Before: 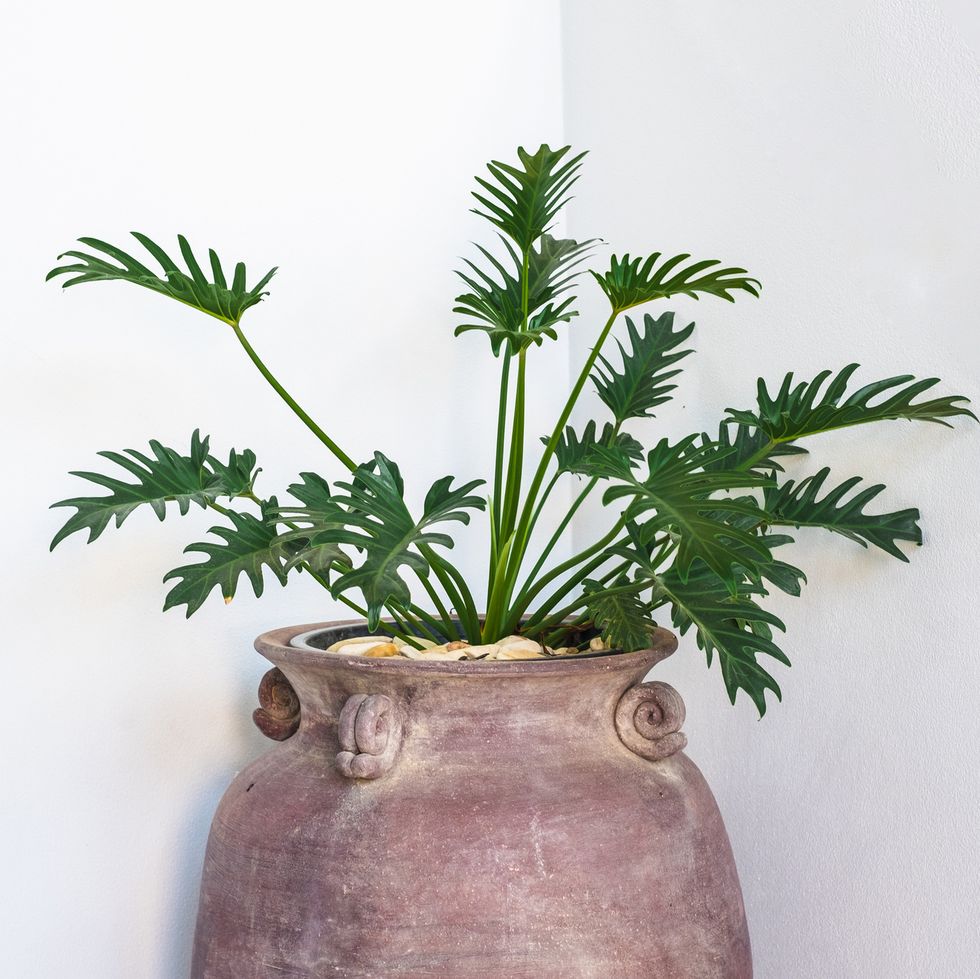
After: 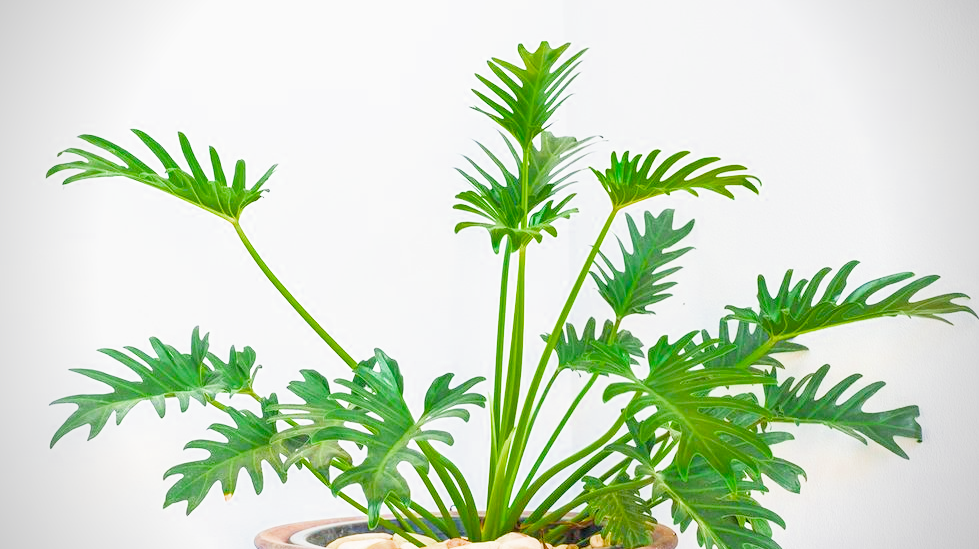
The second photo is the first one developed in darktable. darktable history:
vignetting: on, module defaults
crop and rotate: top 10.605%, bottom 33.274%
color balance rgb: linear chroma grading › global chroma 15%, perceptual saturation grading › global saturation 30%
filmic rgb: middle gray luminance 4.29%, black relative exposure -13 EV, white relative exposure 5 EV, threshold 6 EV, target black luminance 0%, hardness 5.19, latitude 59.69%, contrast 0.767, highlights saturation mix 5%, shadows ↔ highlights balance 25.95%, add noise in highlights 0, color science v3 (2019), use custom middle-gray values true, iterations of high-quality reconstruction 0, contrast in highlights soft, enable highlight reconstruction true
